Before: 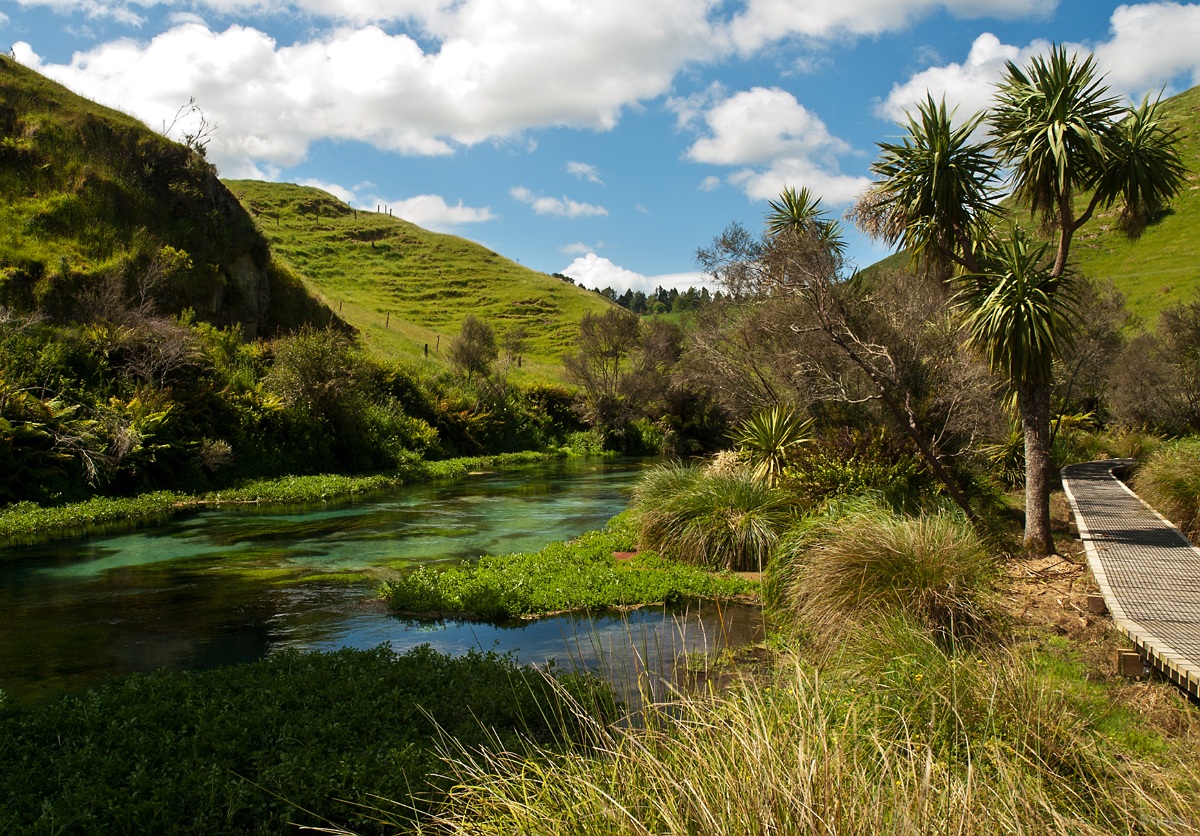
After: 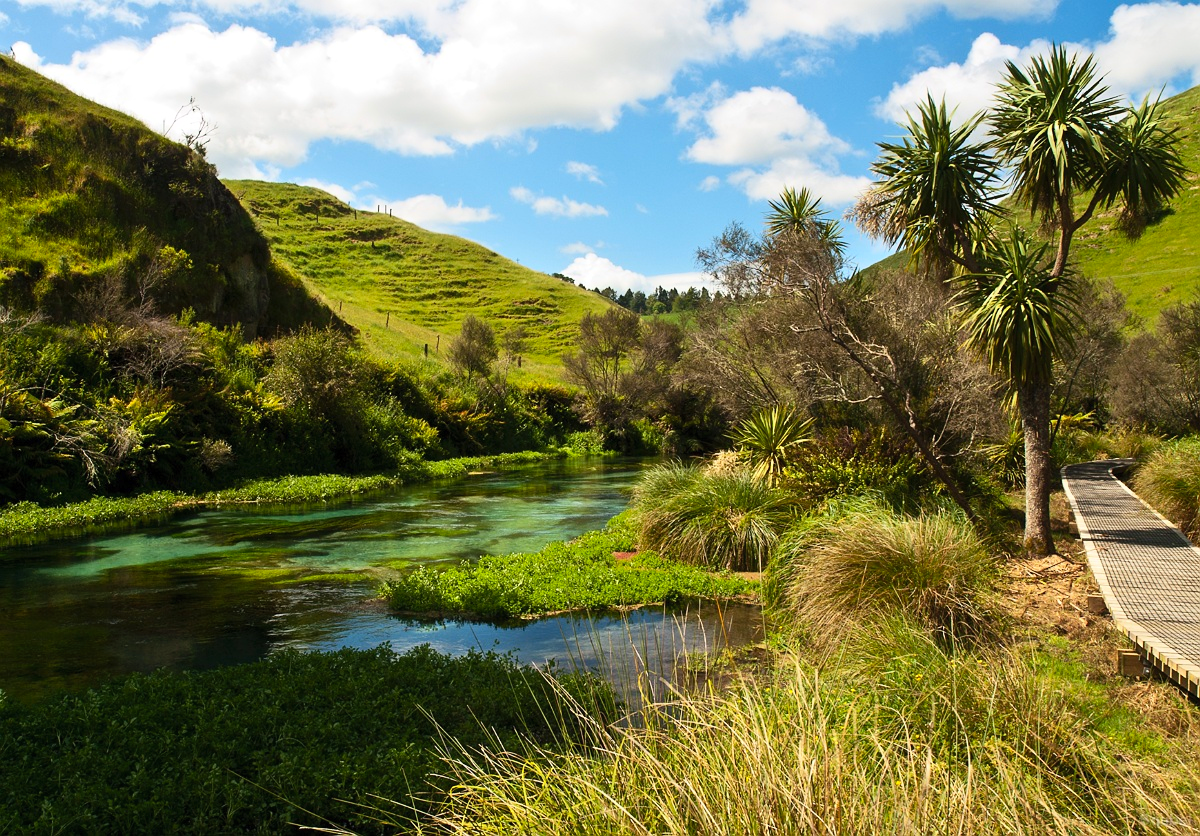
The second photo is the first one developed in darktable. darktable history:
contrast brightness saturation: contrast 0.199, brightness 0.156, saturation 0.217
